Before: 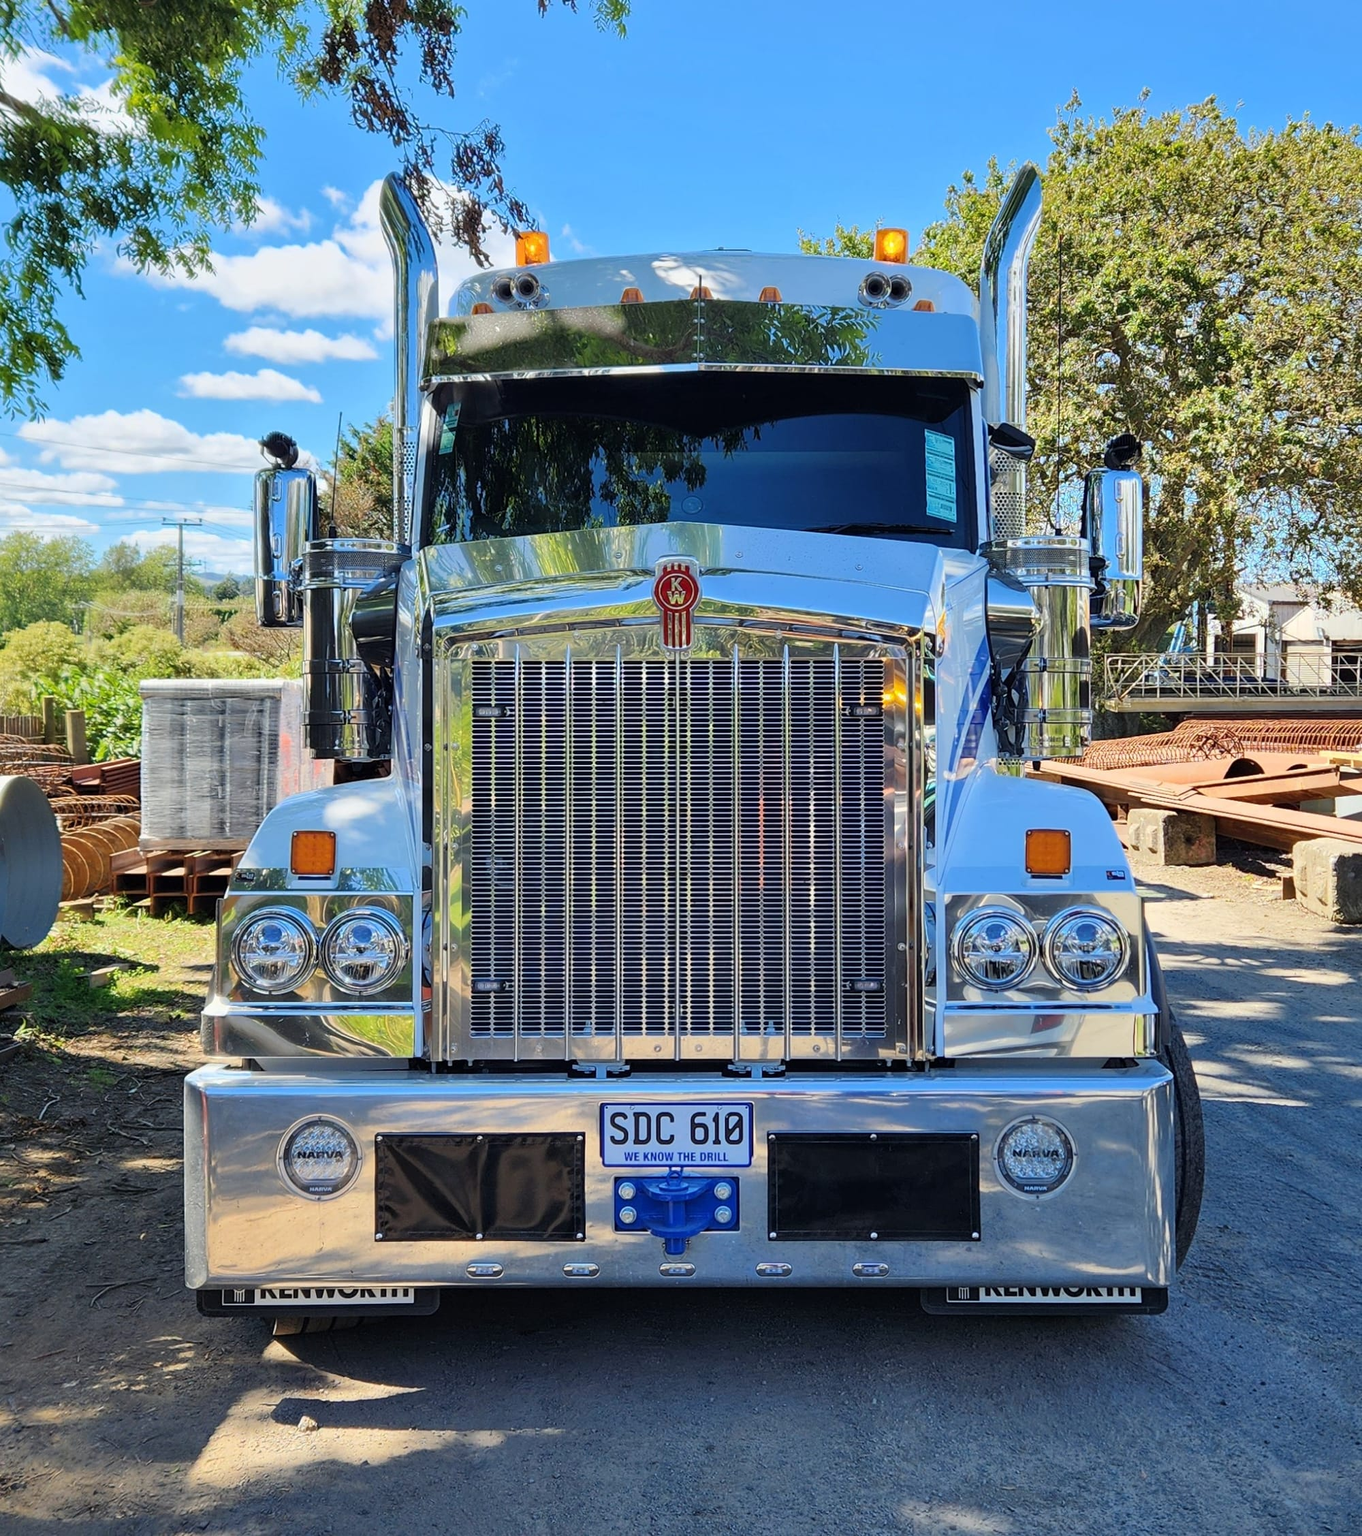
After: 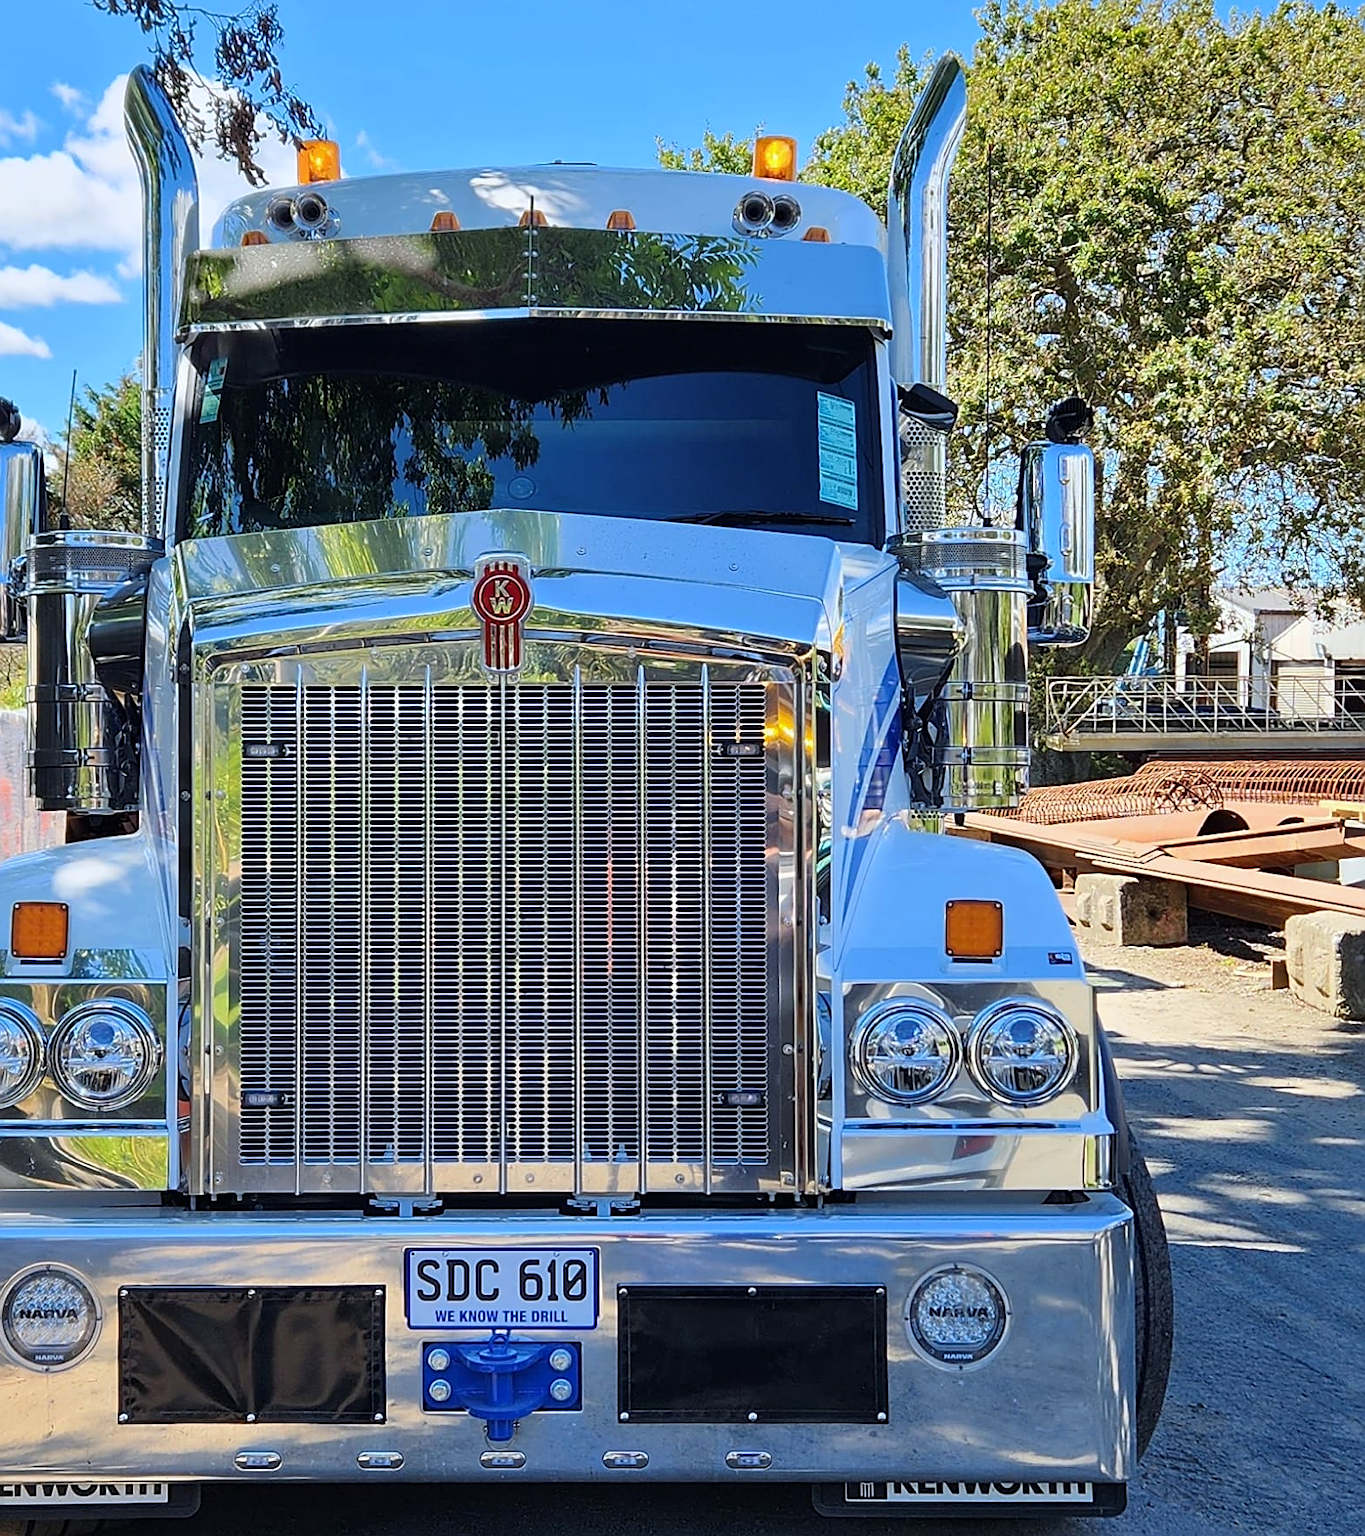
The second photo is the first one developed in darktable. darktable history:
white balance: red 0.983, blue 1.036
sharpen: on, module defaults
crop and rotate: left 20.74%, top 7.912%, right 0.375%, bottom 13.378%
